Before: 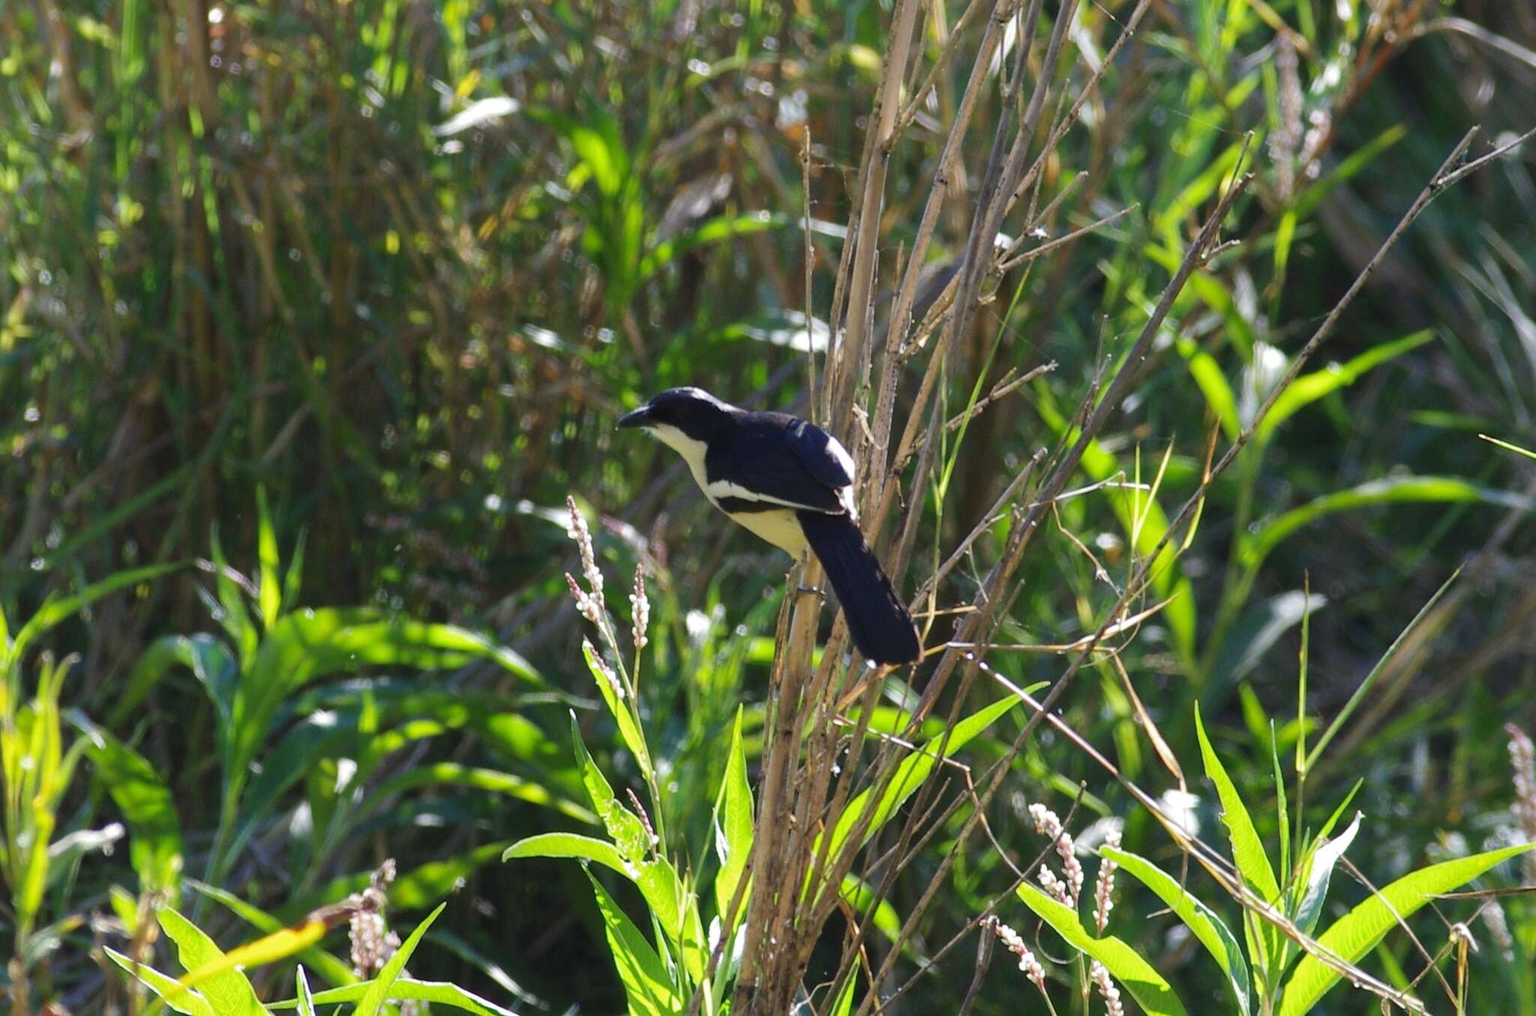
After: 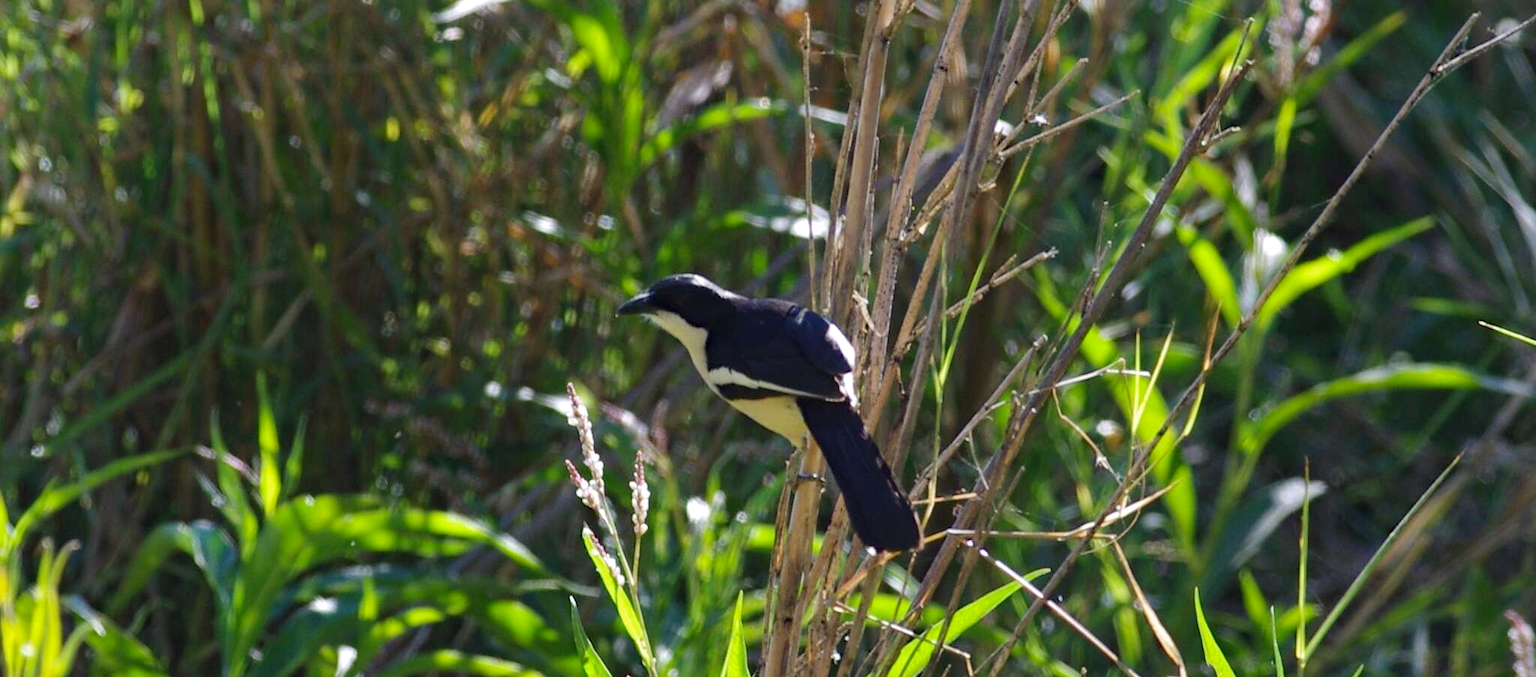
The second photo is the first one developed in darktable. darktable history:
crop: top 11.166%, bottom 22.168%
haze removal: compatibility mode true, adaptive false
